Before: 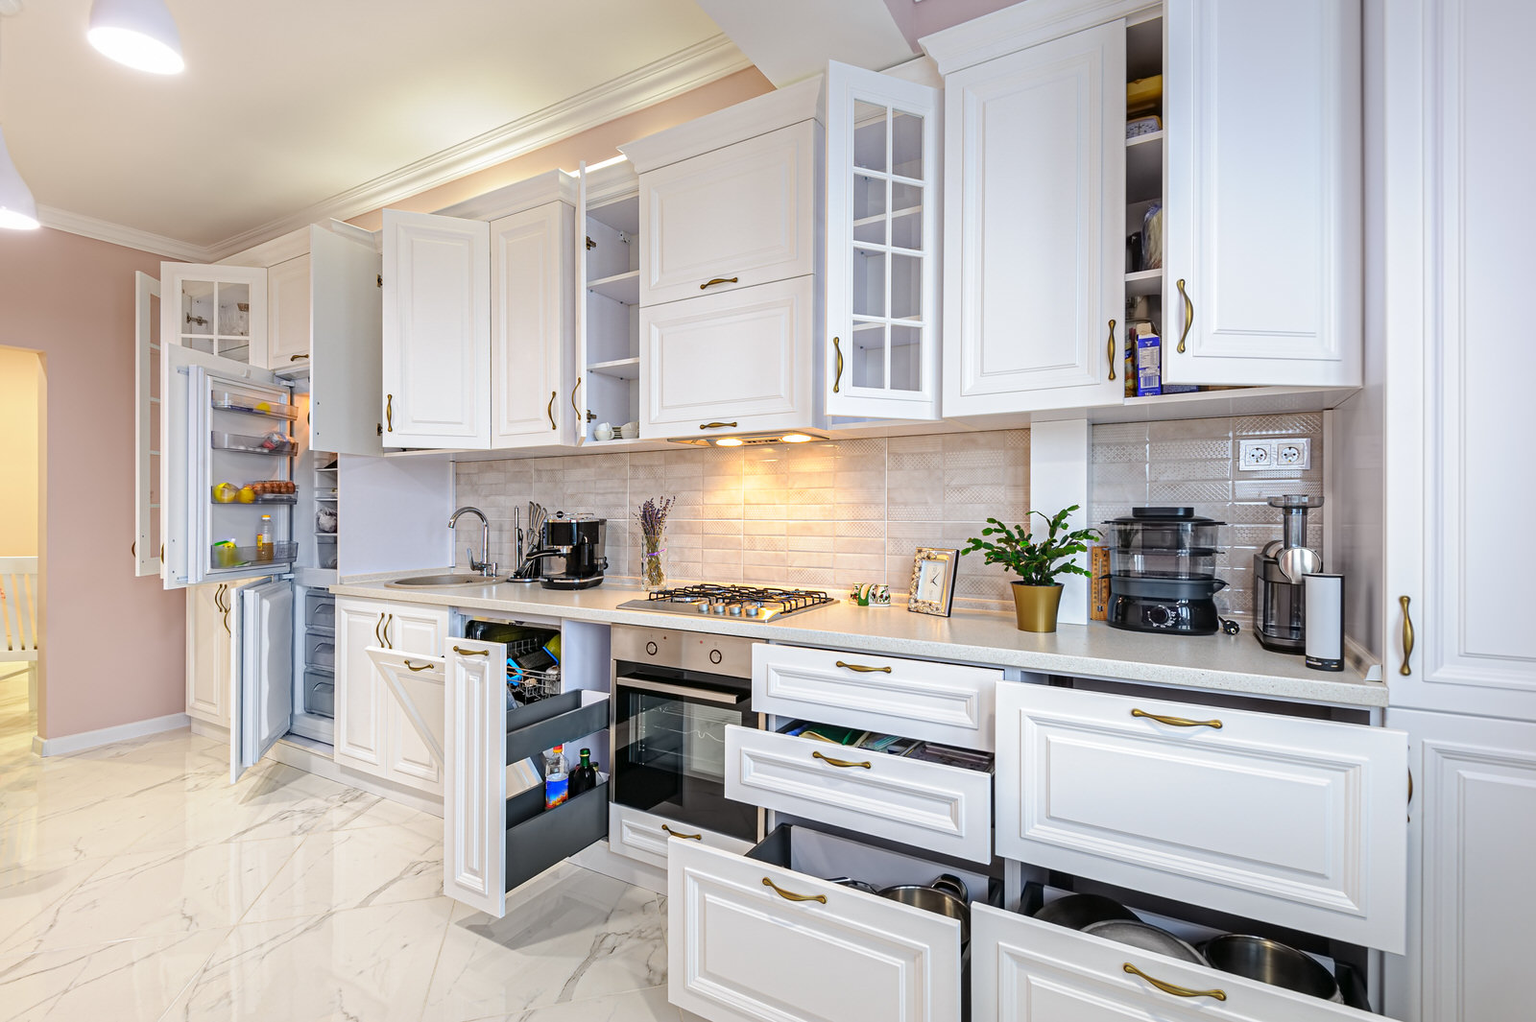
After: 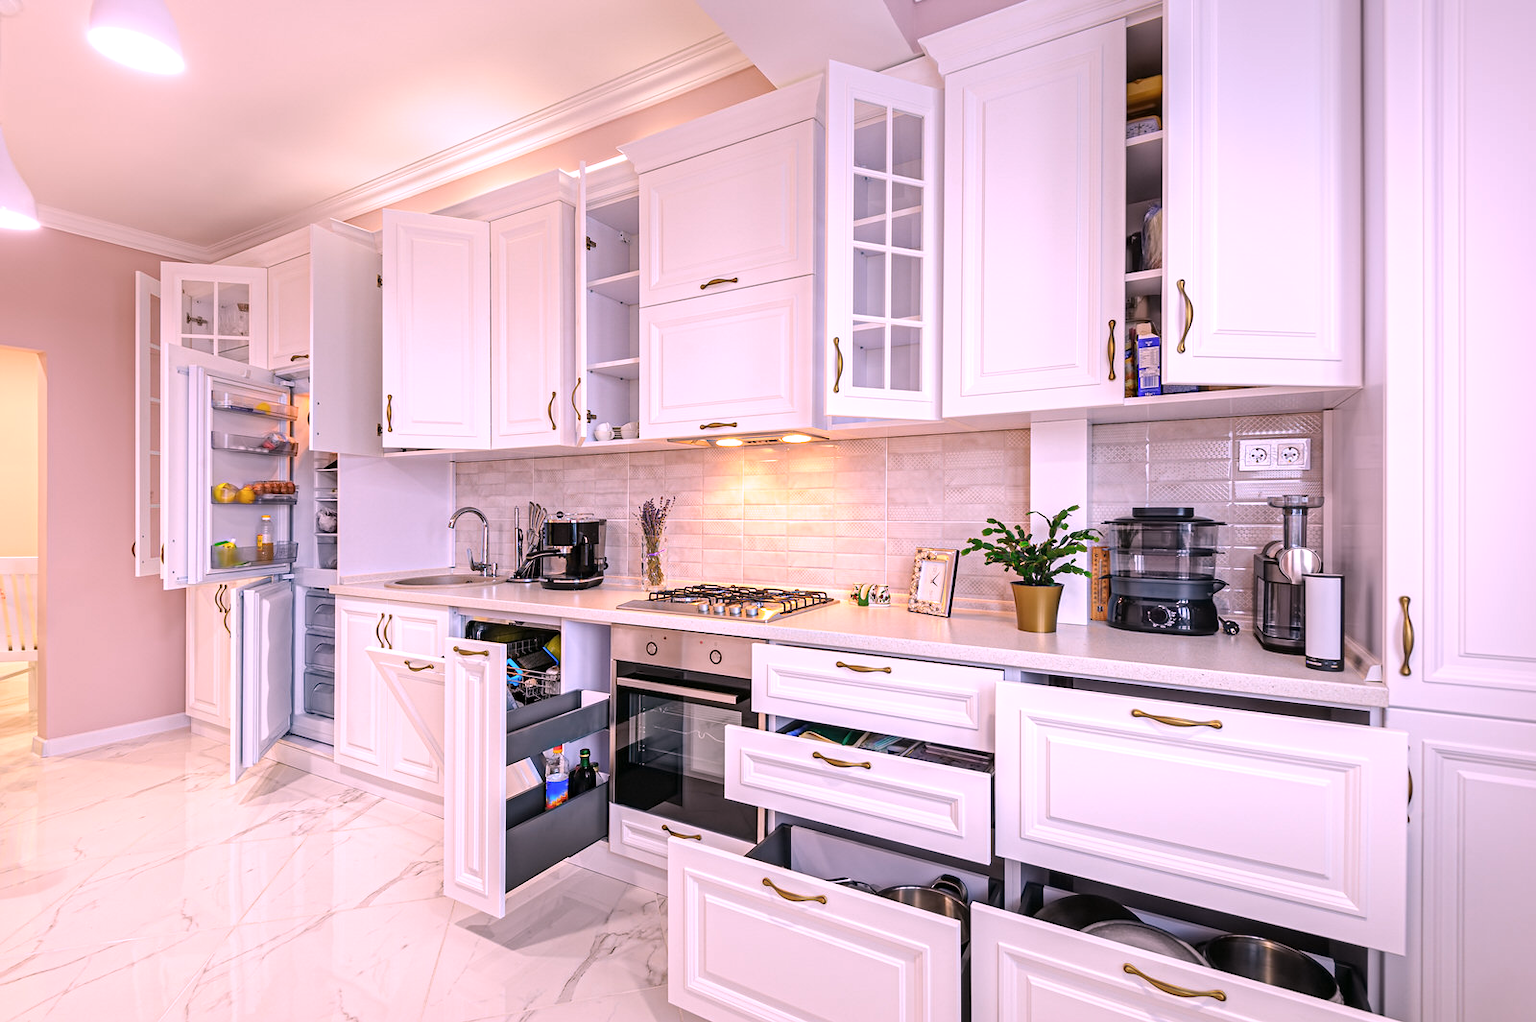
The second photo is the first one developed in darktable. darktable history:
white balance: red 1.188, blue 1.11
color zones: curves: ch0 [(0, 0.613) (0.01, 0.613) (0.245, 0.448) (0.498, 0.529) (0.642, 0.665) (0.879, 0.777) (0.99, 0.613)]; ch1 [(0, 0) (0.143, 0) (0.286, 0) (0.429, 0) (0.571, 0) (0.714, 0) (0.857, 0)], mix -93.41%
